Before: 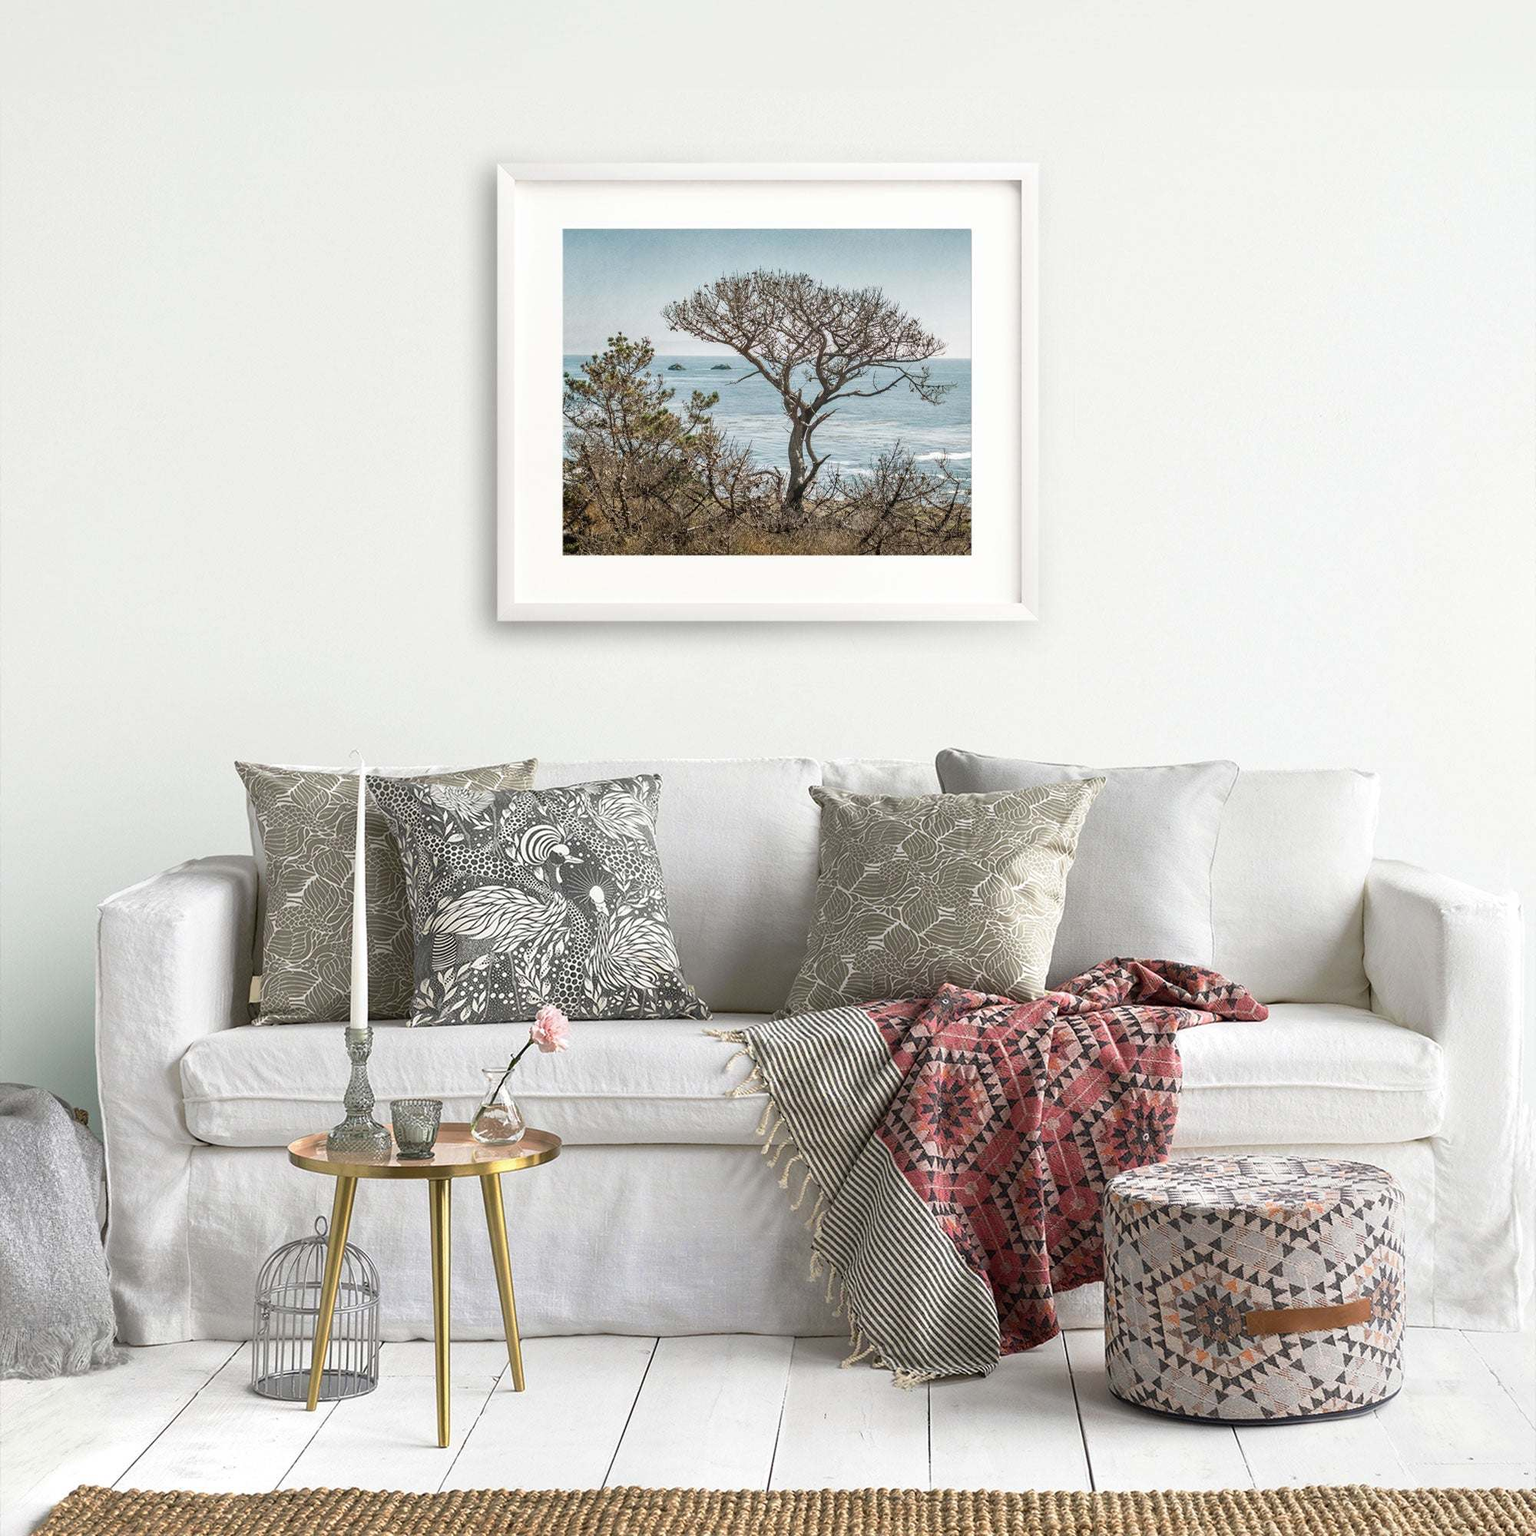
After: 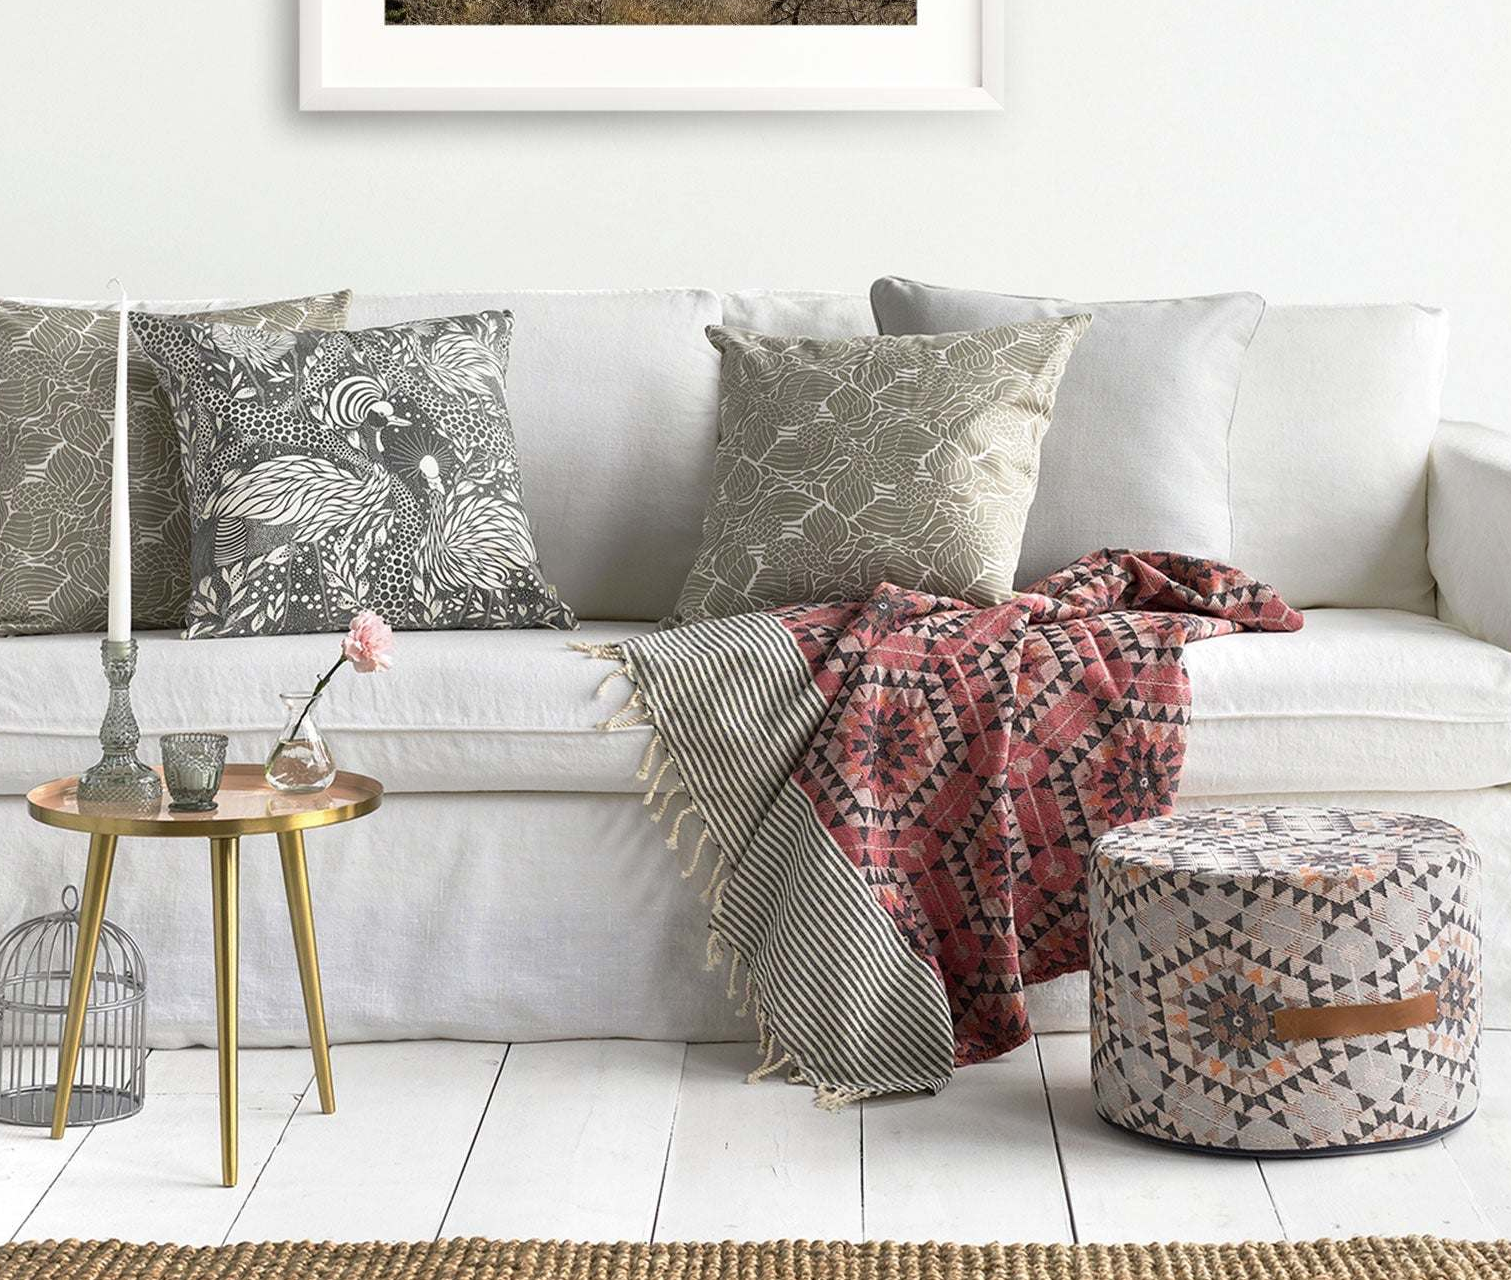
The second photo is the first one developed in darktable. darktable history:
crop and rotate: left 17.404%, top 34.947%, right 7.024%, bottom 1.035%
